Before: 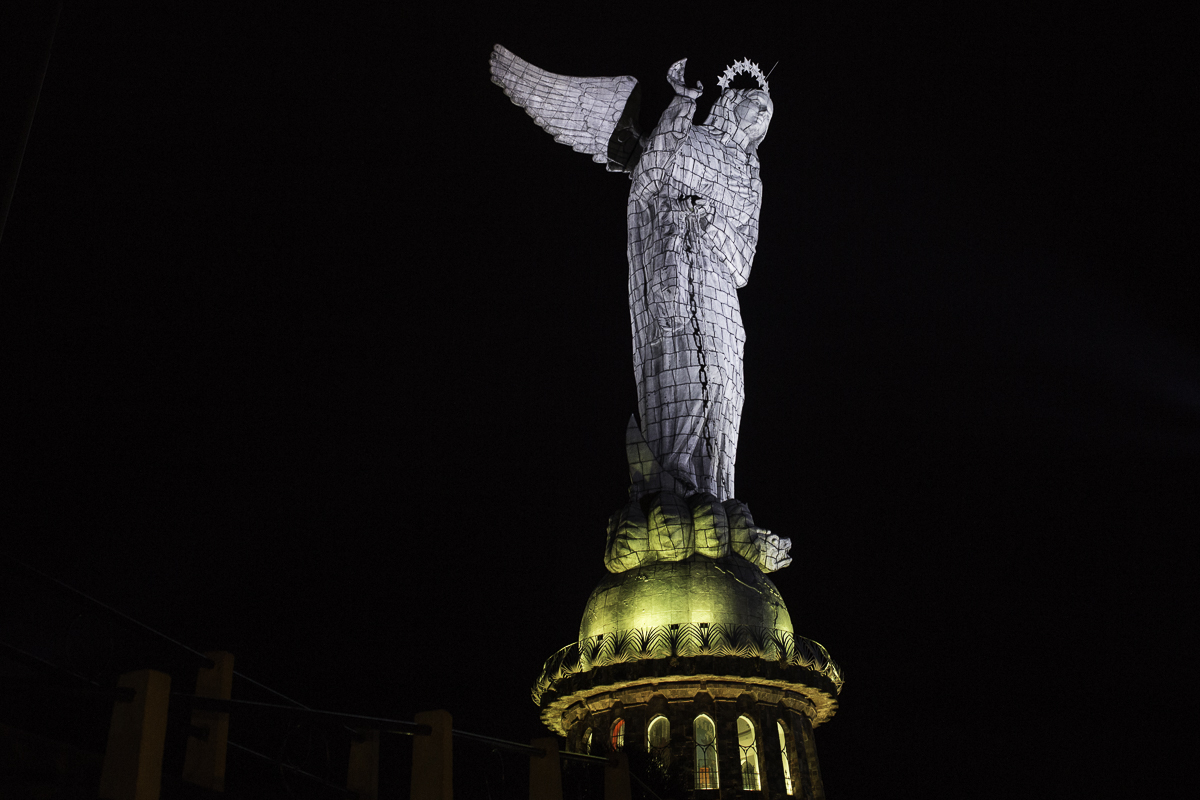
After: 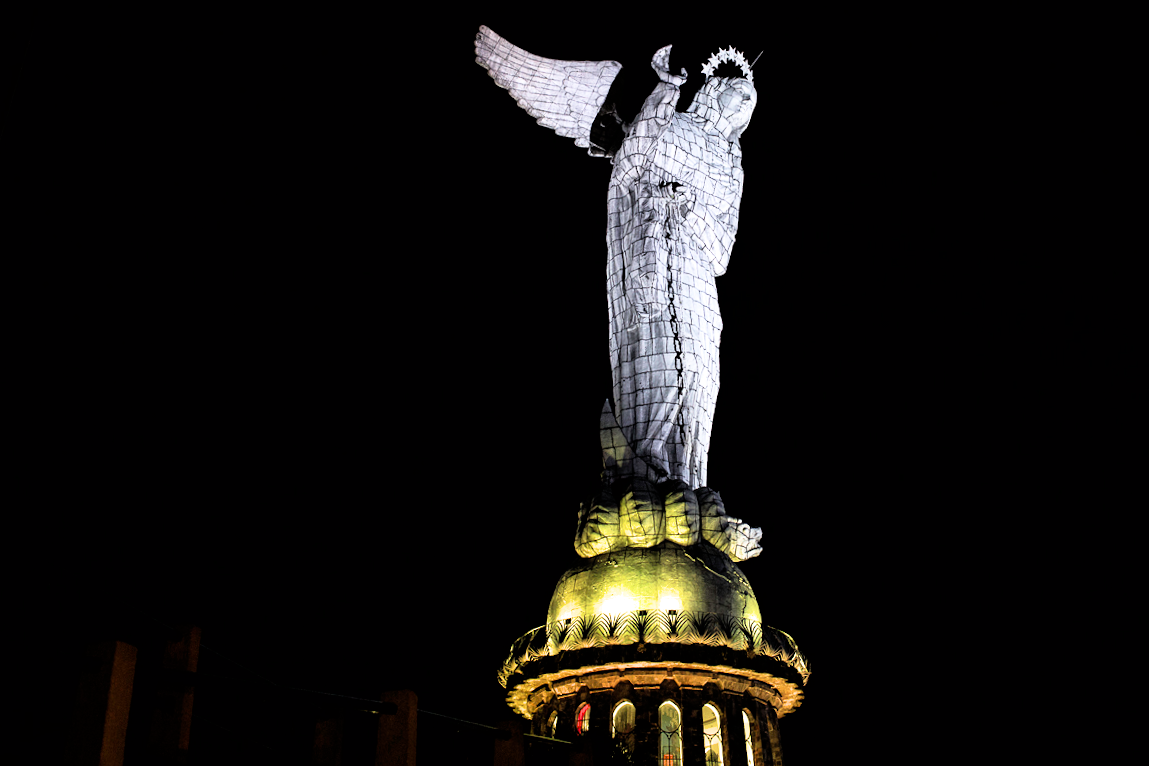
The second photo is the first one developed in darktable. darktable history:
filmic rgb: black relative exposure -4.93 EV, white relative exposure 2.84 EV, hardness 3.72
crop and rotate: angle -1.69°
exposure: exposure 0.766 EV, compensate highlight preservation false
